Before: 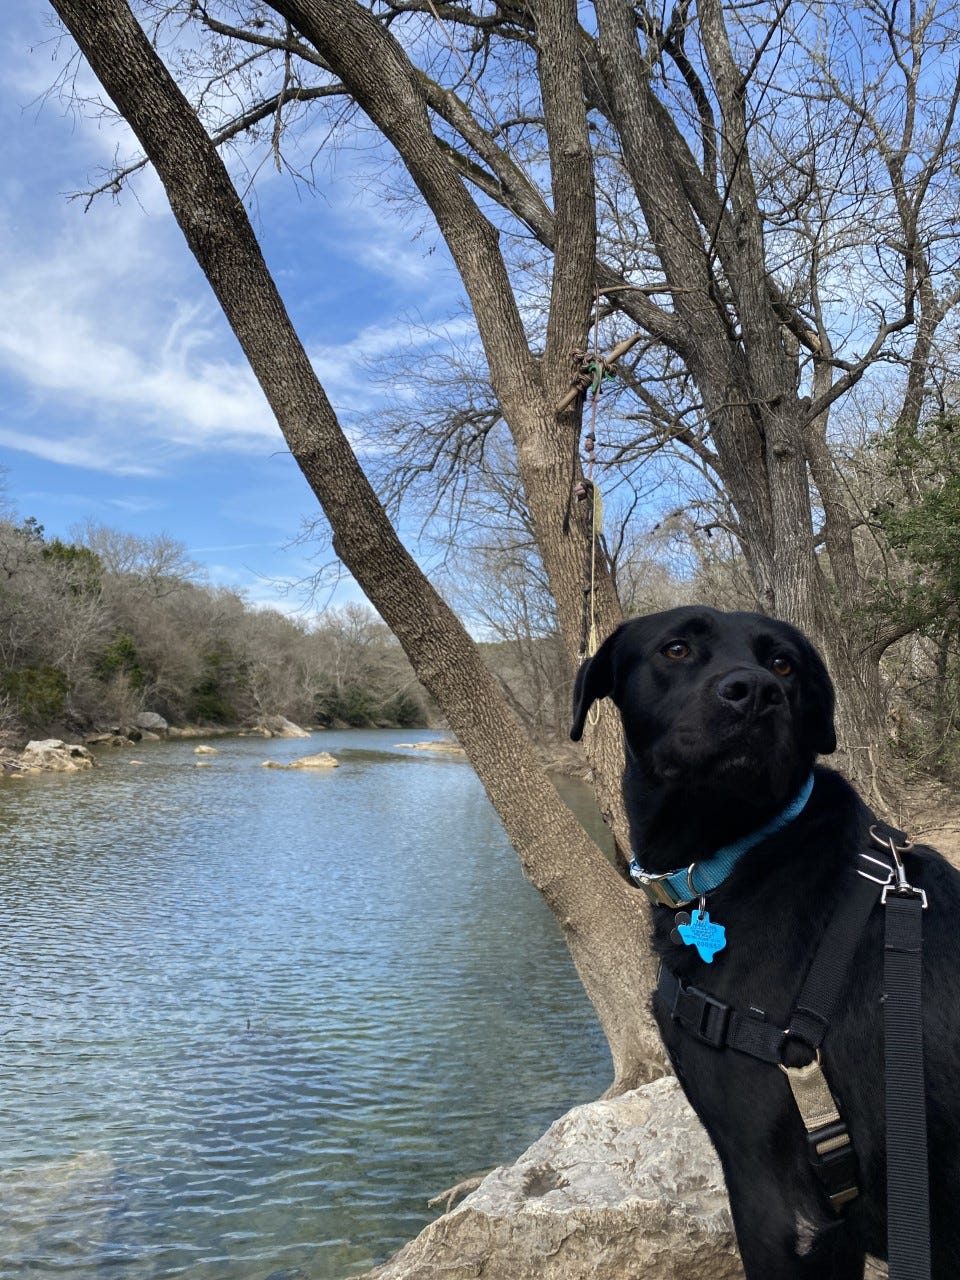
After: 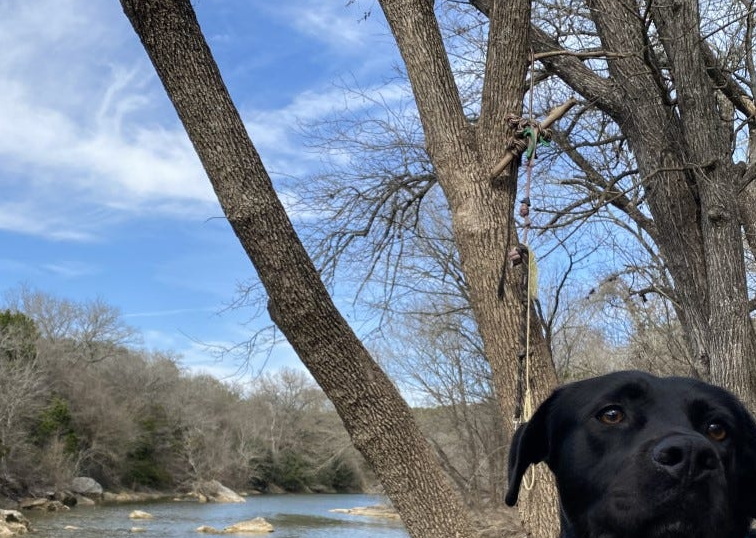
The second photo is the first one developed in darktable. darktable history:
crop: left 6.814%, top 18.385%, right 14.387%, bottom 39.579%
